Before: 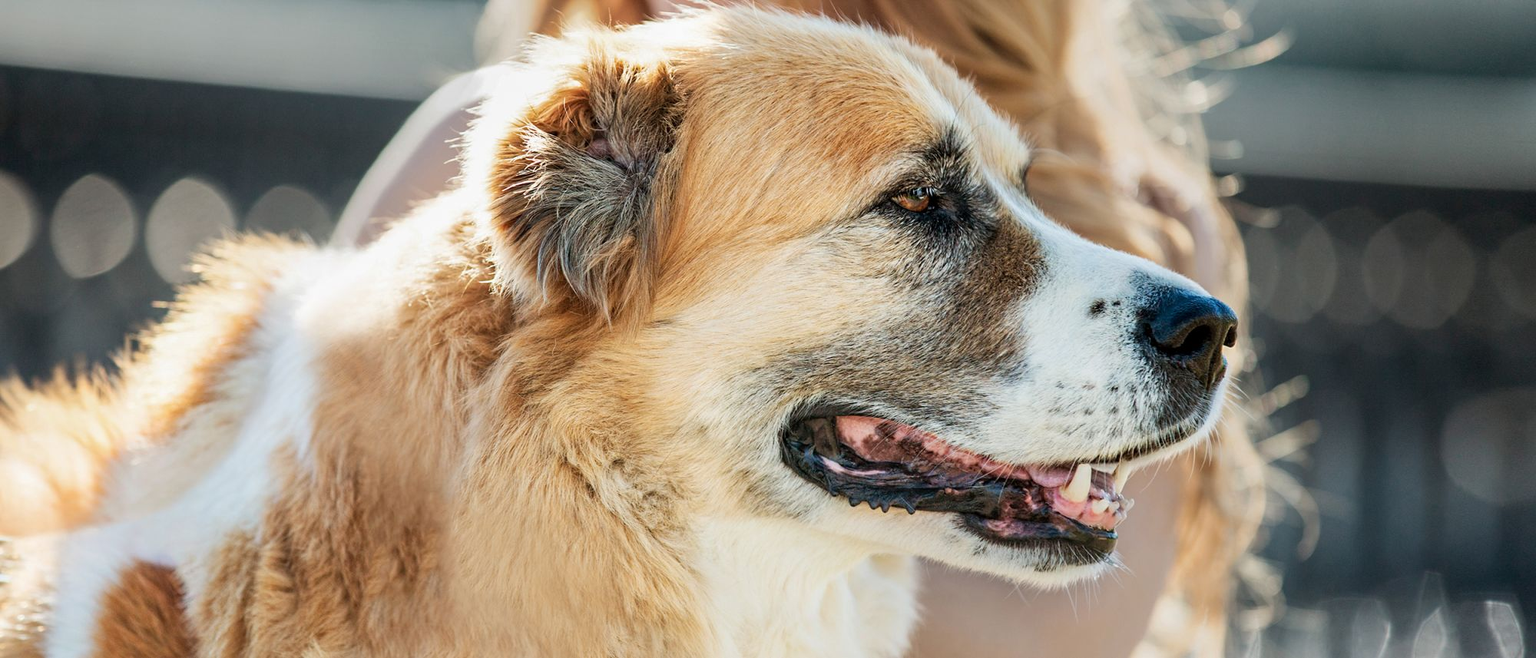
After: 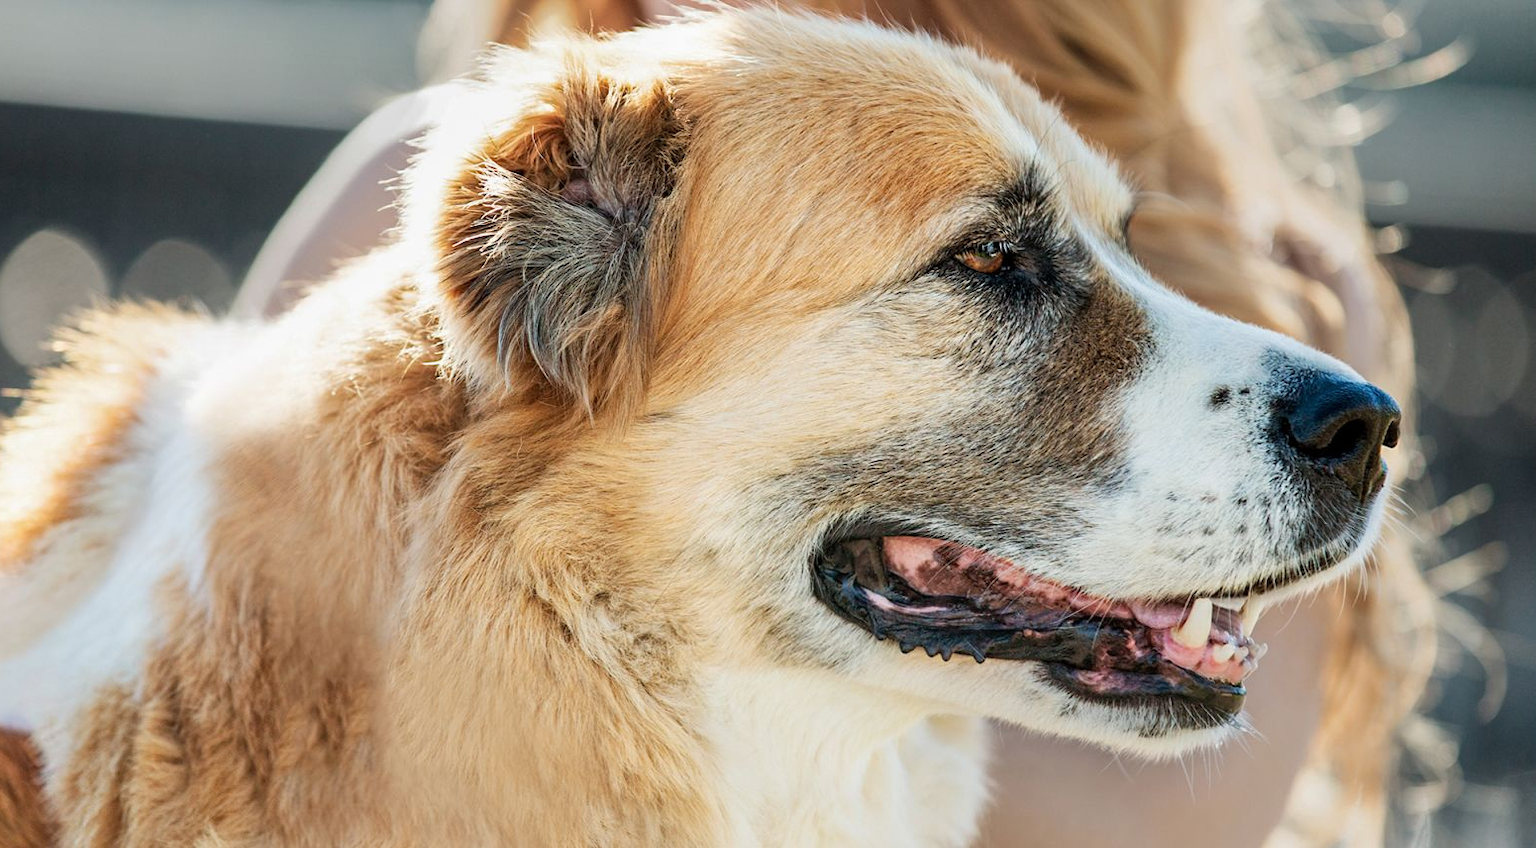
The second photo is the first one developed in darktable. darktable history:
crop: left 9.879%, right 12.522%
